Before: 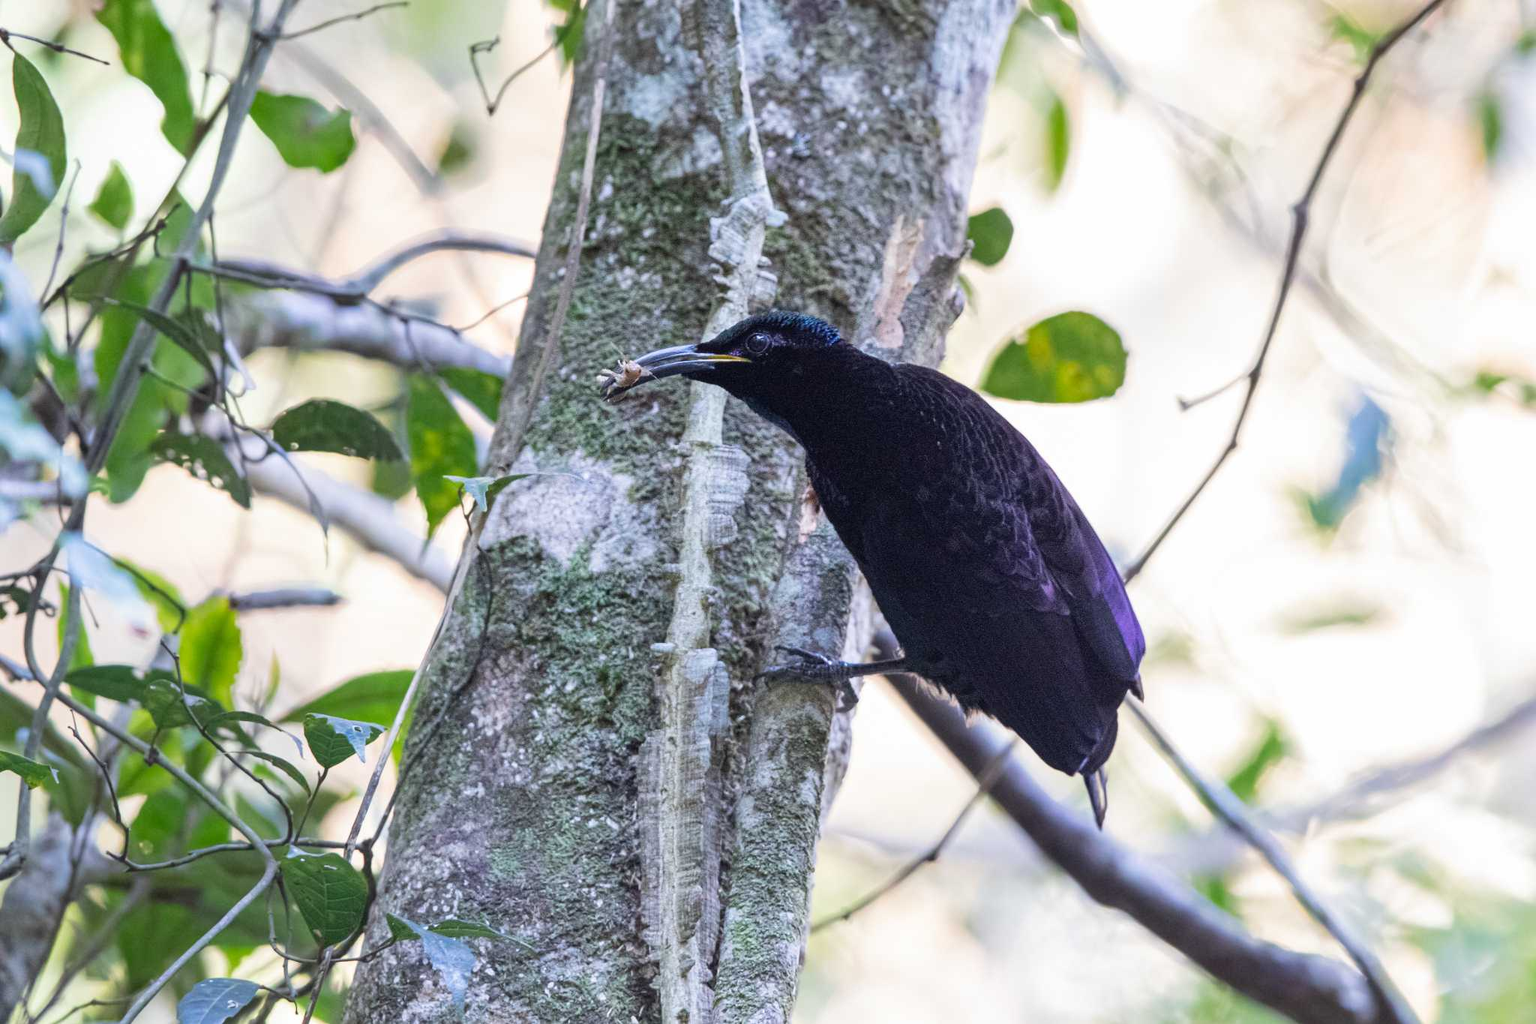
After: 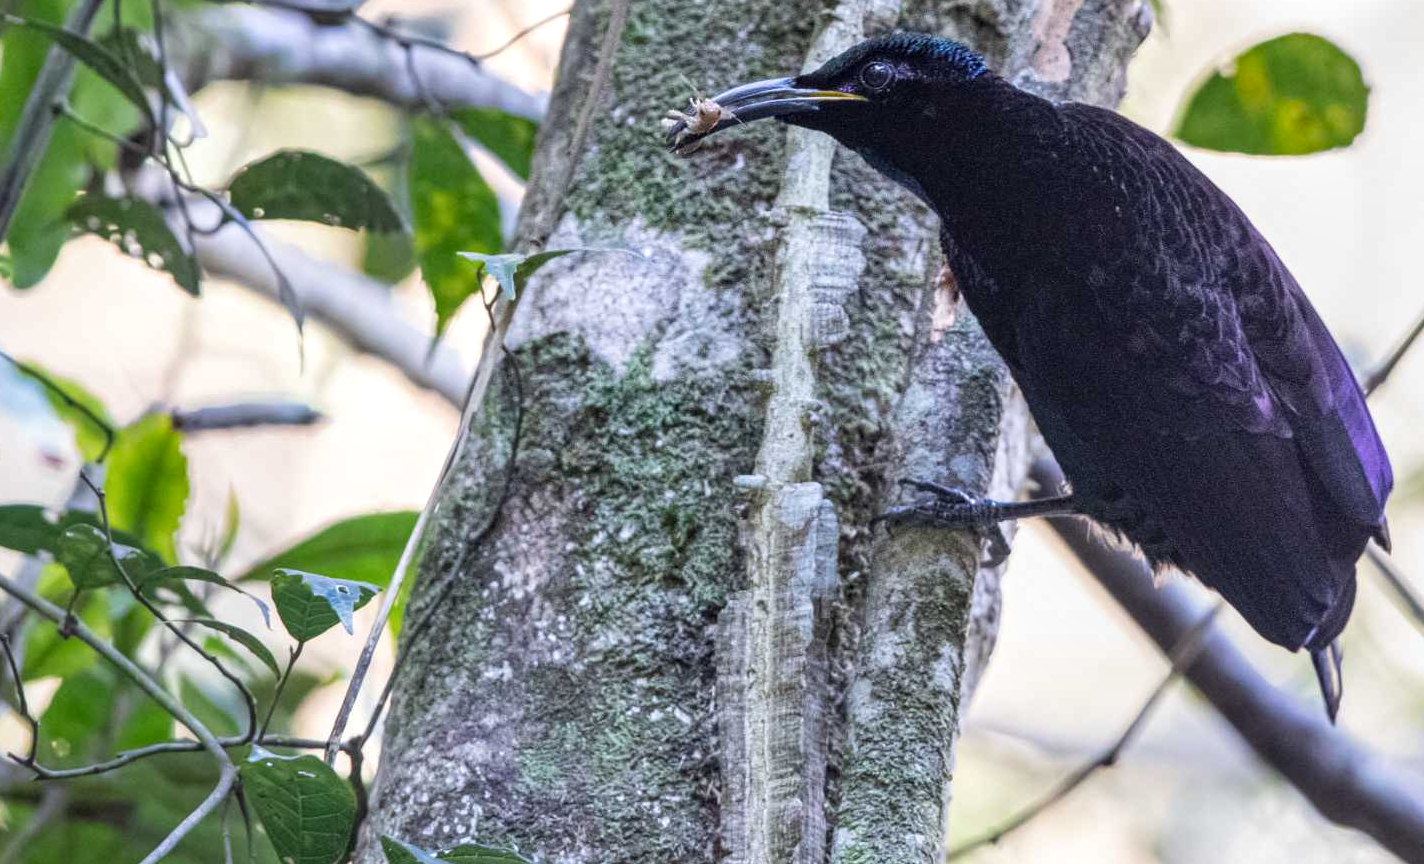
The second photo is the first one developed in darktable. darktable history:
local contrast: on, module defaults
crop: left 6.558%, top 27.988%, right 23.894%, bottom 8.643%
